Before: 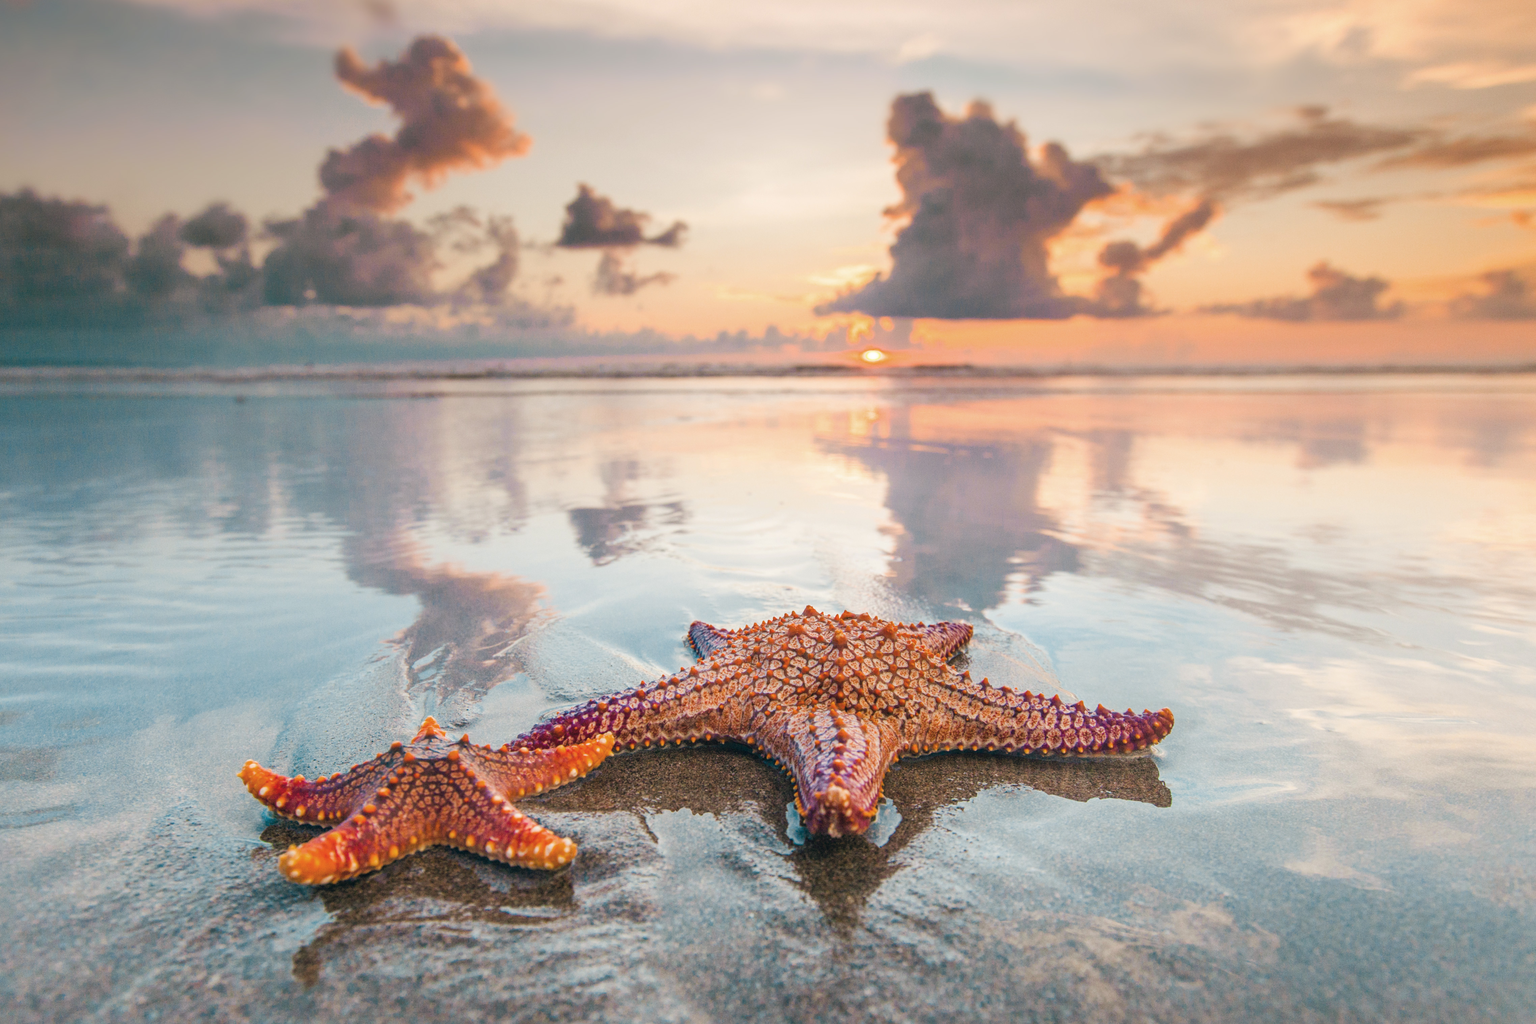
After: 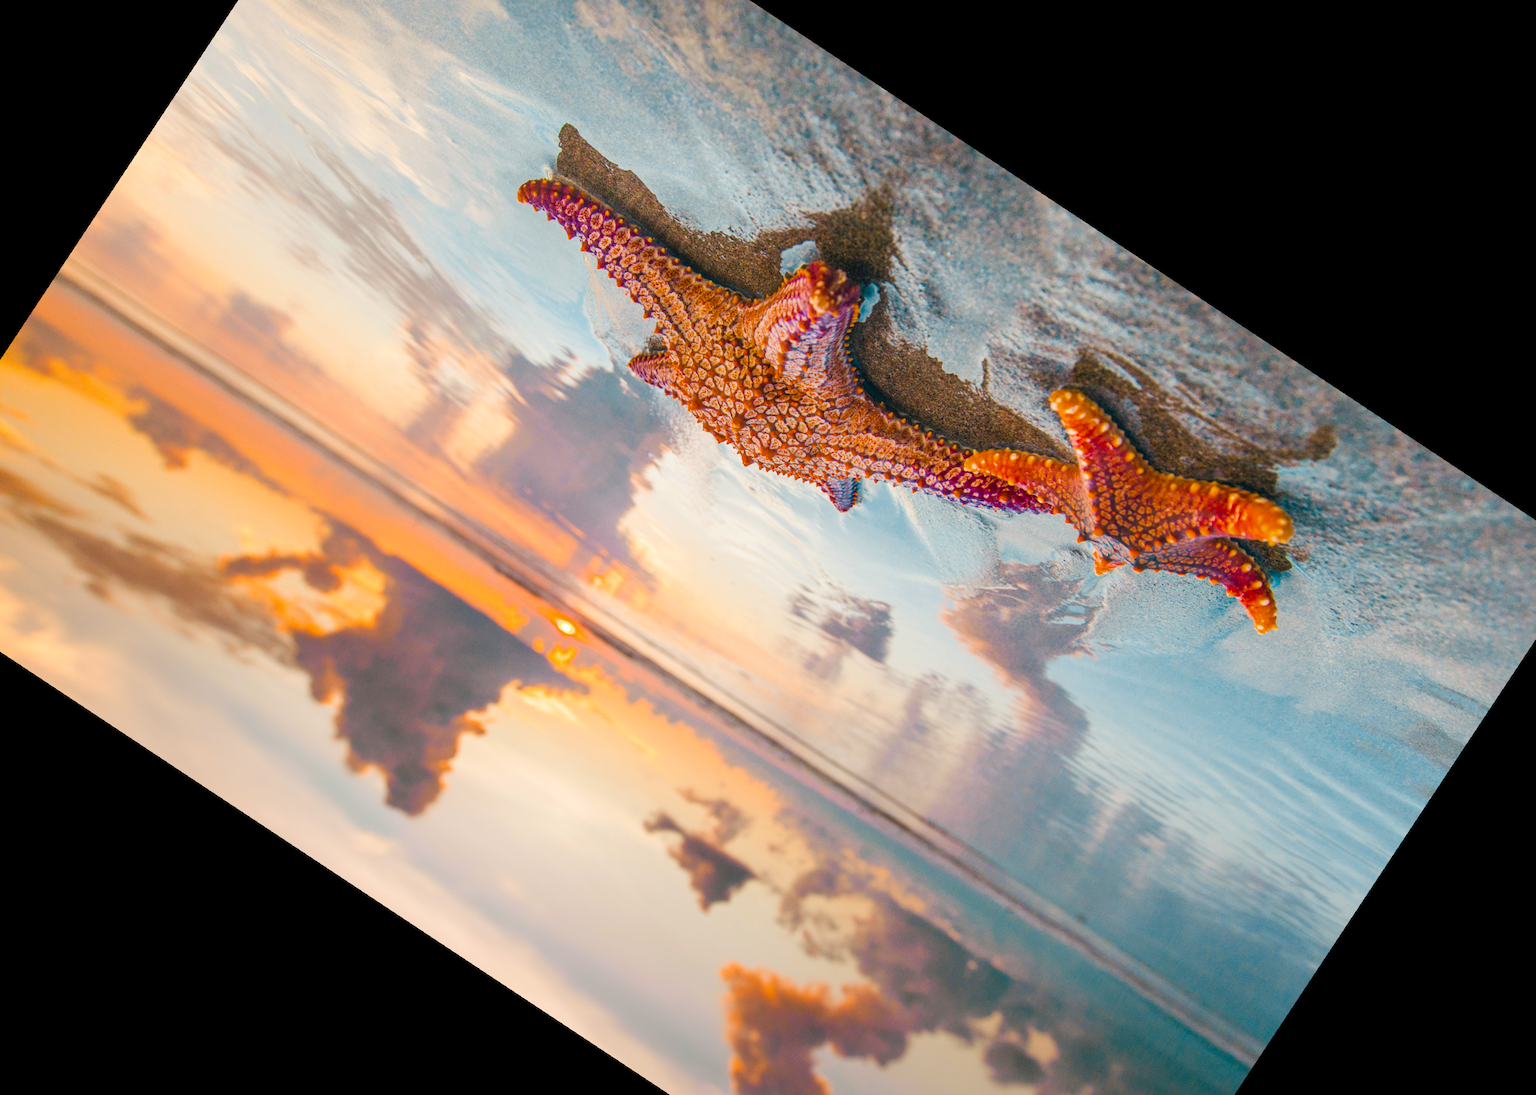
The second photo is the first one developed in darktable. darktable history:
color balance rgb: linear chroma grading › global chroma 15%, perceptual saturation grading › global saturation 30%
crop and rotate: angle 148.68°, left 9.111%, top 15.603%, right 4.588%, bottom 17.041%
rotate and perspective: rotation 2.17°, automatic cropping off
